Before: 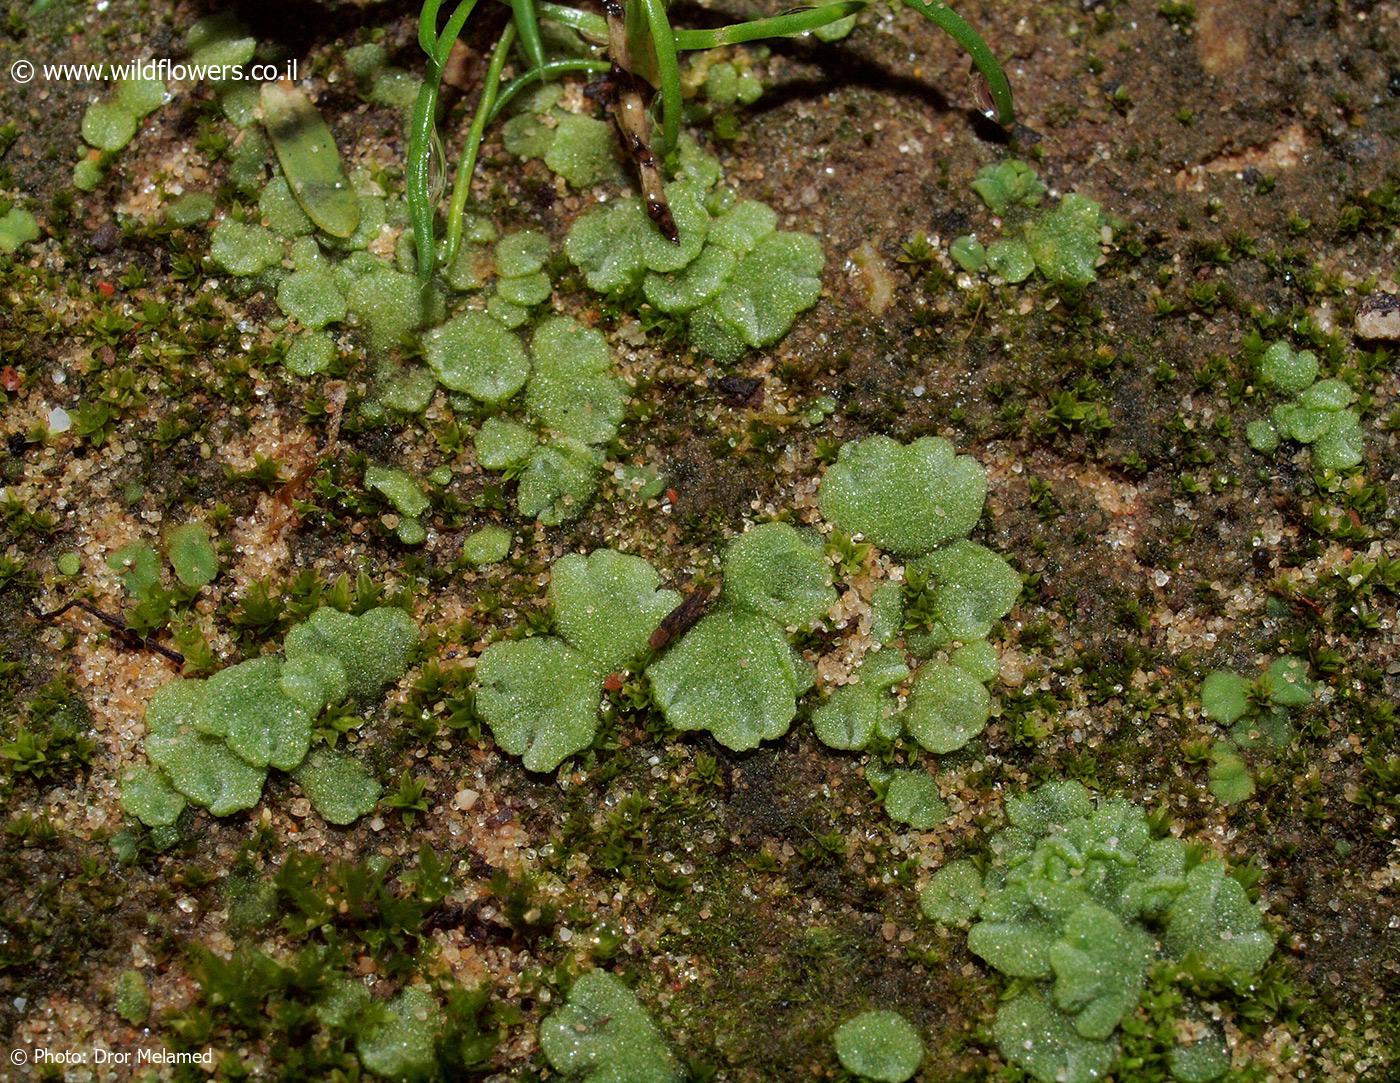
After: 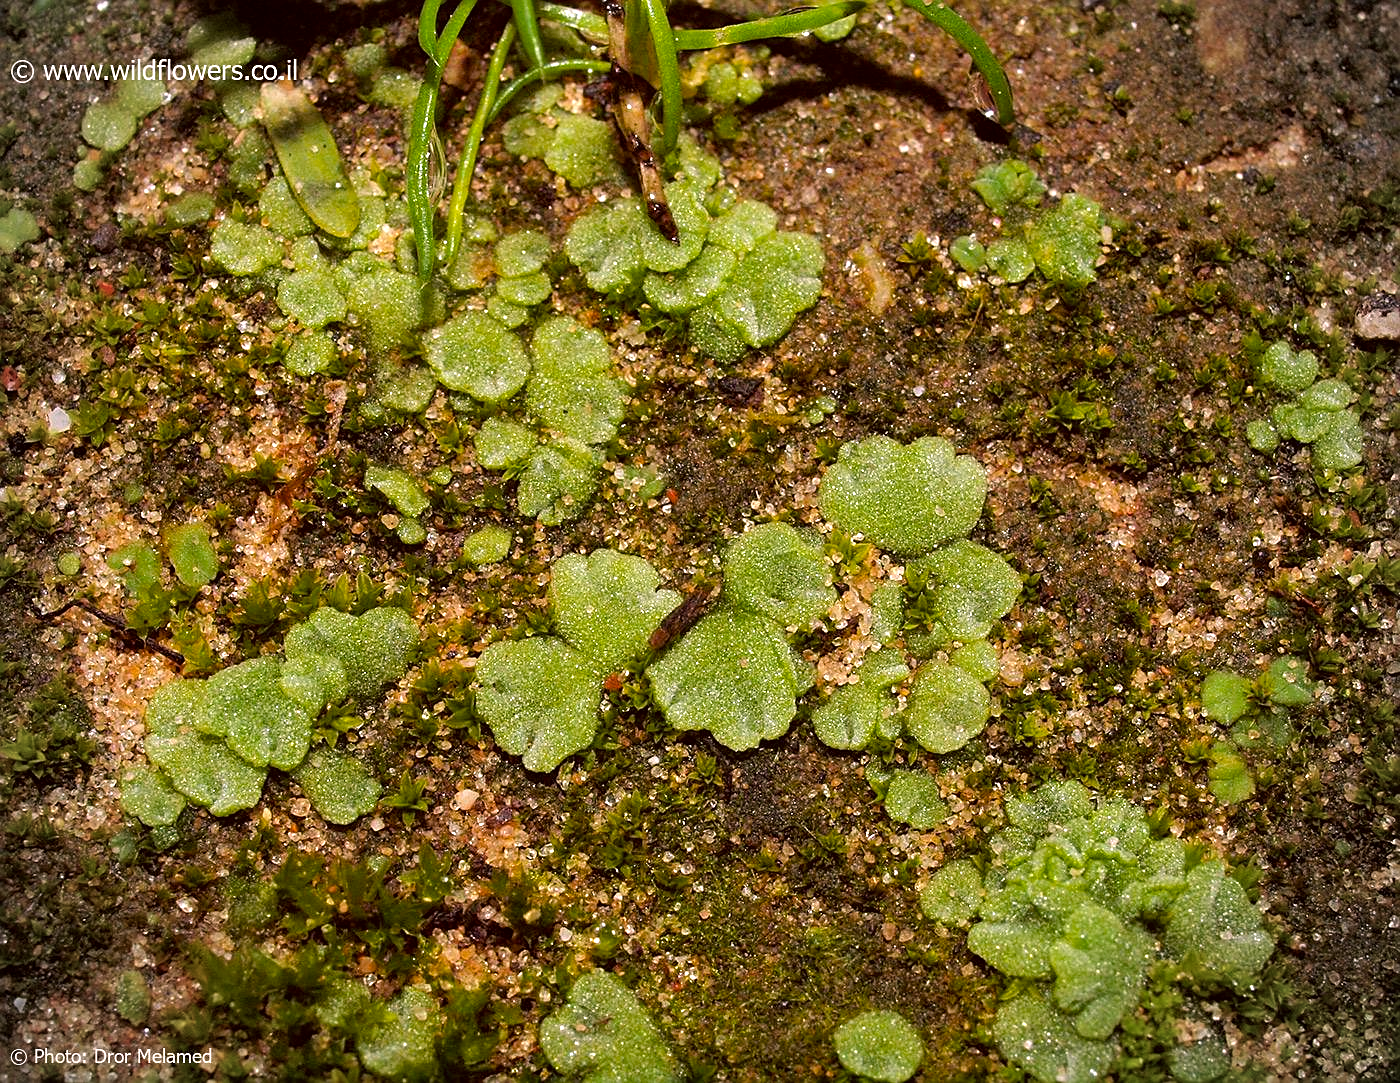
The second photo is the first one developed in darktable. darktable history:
sharpen: on, module defaults
vignetting: brightness -0.511, saturation -0.51
exposure: exposure 0.608 EV, compensate highlight preservation false
color correction: highlights a* 6.43, highlights b* 7.84, shadows a* 5.92, shadows b* 6.89, saturation 0.892
color balance rgb: highlights gain › chroma 1.505%, highlights gain › hue 312.75°, perceptual saturation grading › global saturation 29.716%
